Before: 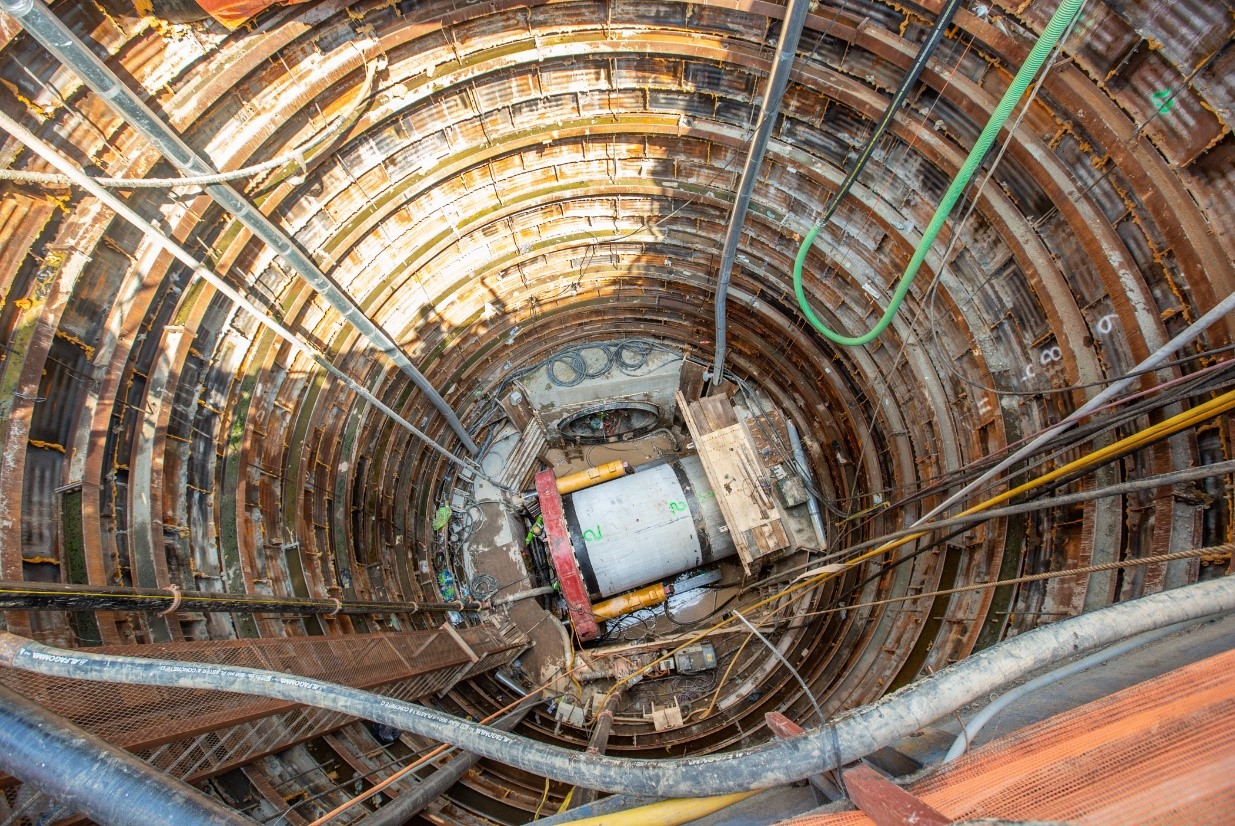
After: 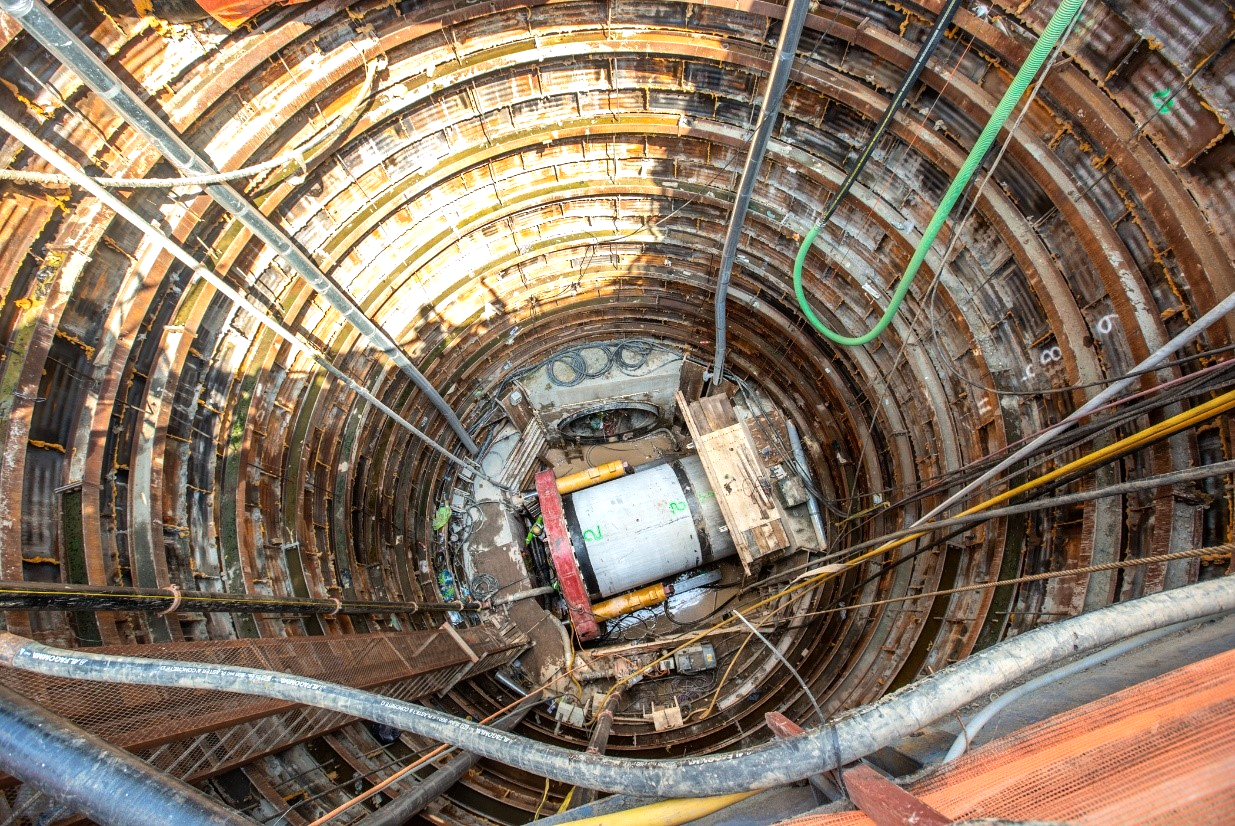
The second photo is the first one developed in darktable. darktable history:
base curve: curves: ch0 [(0, 0) (0.472, 0.455) (1, 1)], preserve colors none
tone equalizer: -8 EV -0.391 EV, -7 EV -0.408 EV, -6 EV -0.312 EV, -5 EV -0.195 EV, -3 EV 0.194 EV, -2 EV 0.306 EV, -1 EV 0.37 EV, +0 EV 0.401 EV, edges refinement/feathering 500, mask exposure compensation -1.57 EV, preserve details no
